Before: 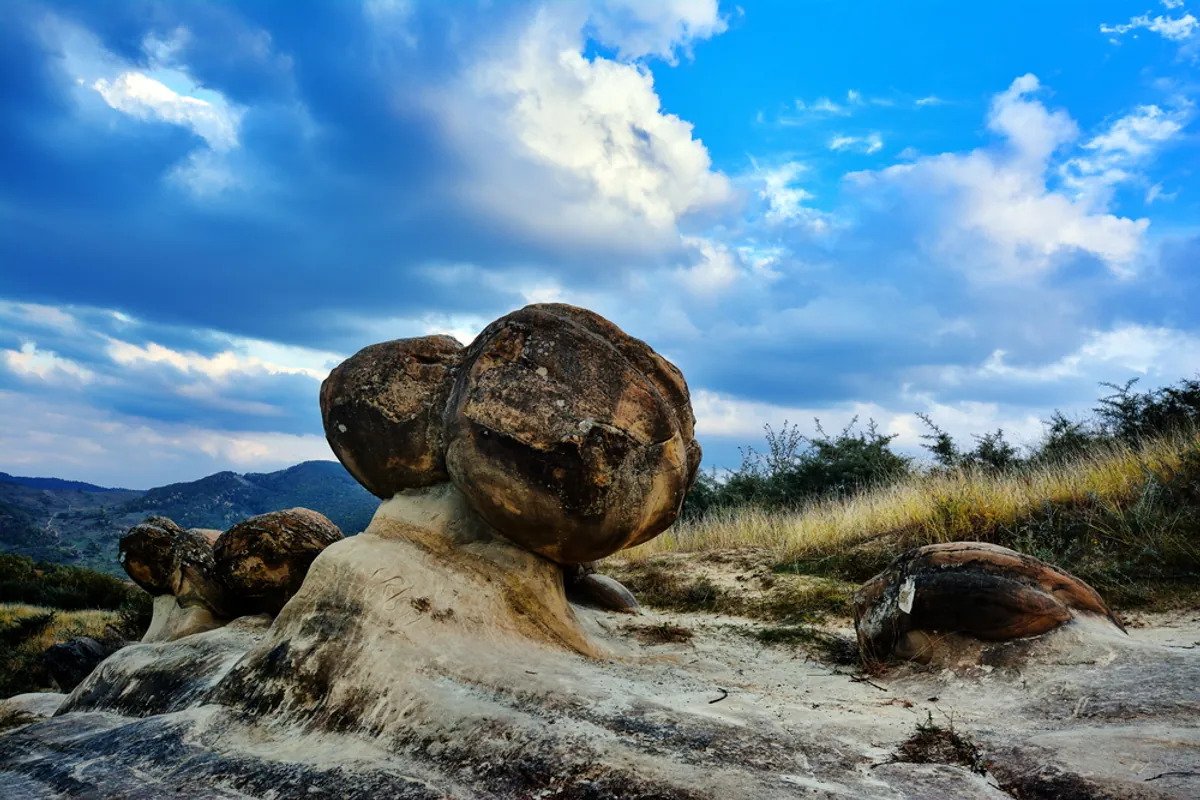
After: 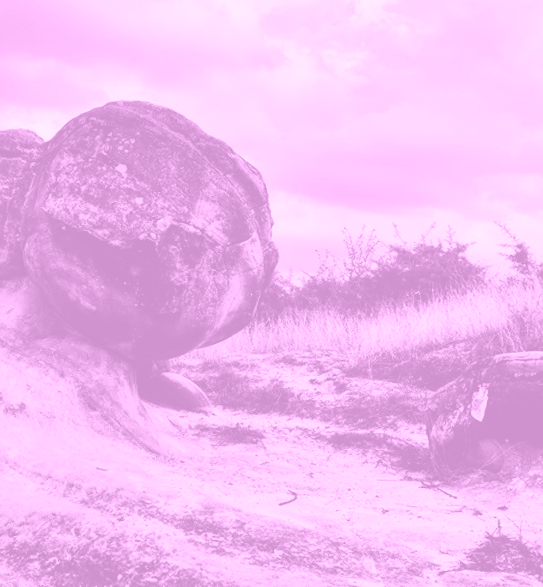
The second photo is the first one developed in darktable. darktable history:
local contrast: highlights 100%, shadows 100%, detail 120%, midtone range 0.2
rotate and perspective: rotation 1.72°, automatic cropping off
crop: left 35.432%, top 26.233%, right 20.145%, bottom 3.432%
contrast brightness saturation: contrast 0.19, brightness -0.11, saturation 0.21
colorize: hue 331.2°, saturation 75%, source mix 30.28%, lightness 70.52%, version 1
exposure: exposure 0.3 EV, compensate highlight preservation false
